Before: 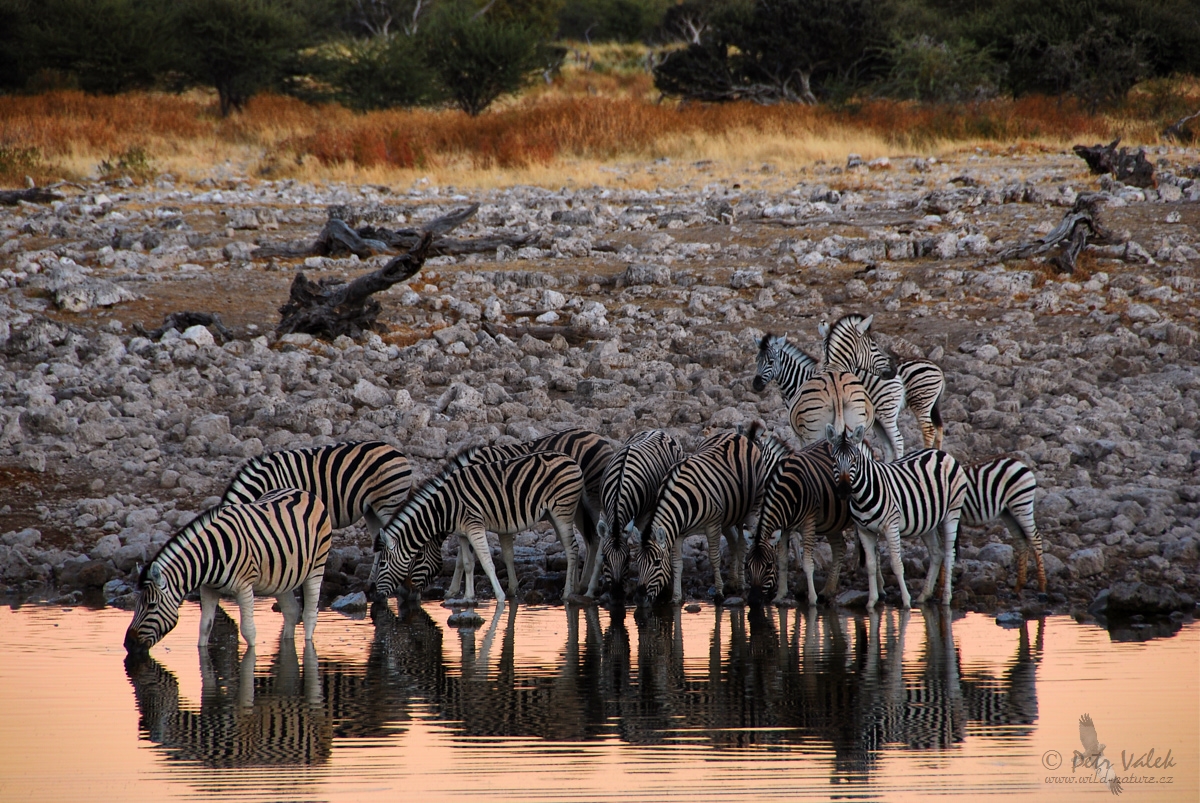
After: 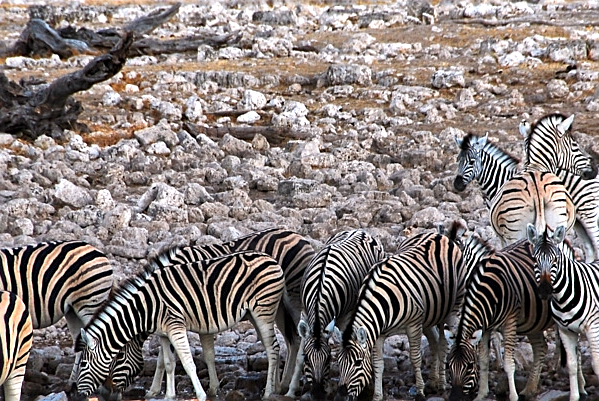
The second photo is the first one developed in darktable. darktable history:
sharpen: on, module defaults
exposure: black level correction 0, exposure 1.2 EV, compensate exposure bias true, compensate highlight preservation false
crop: left 25%, top 25%, right 25%, bottom 25%
